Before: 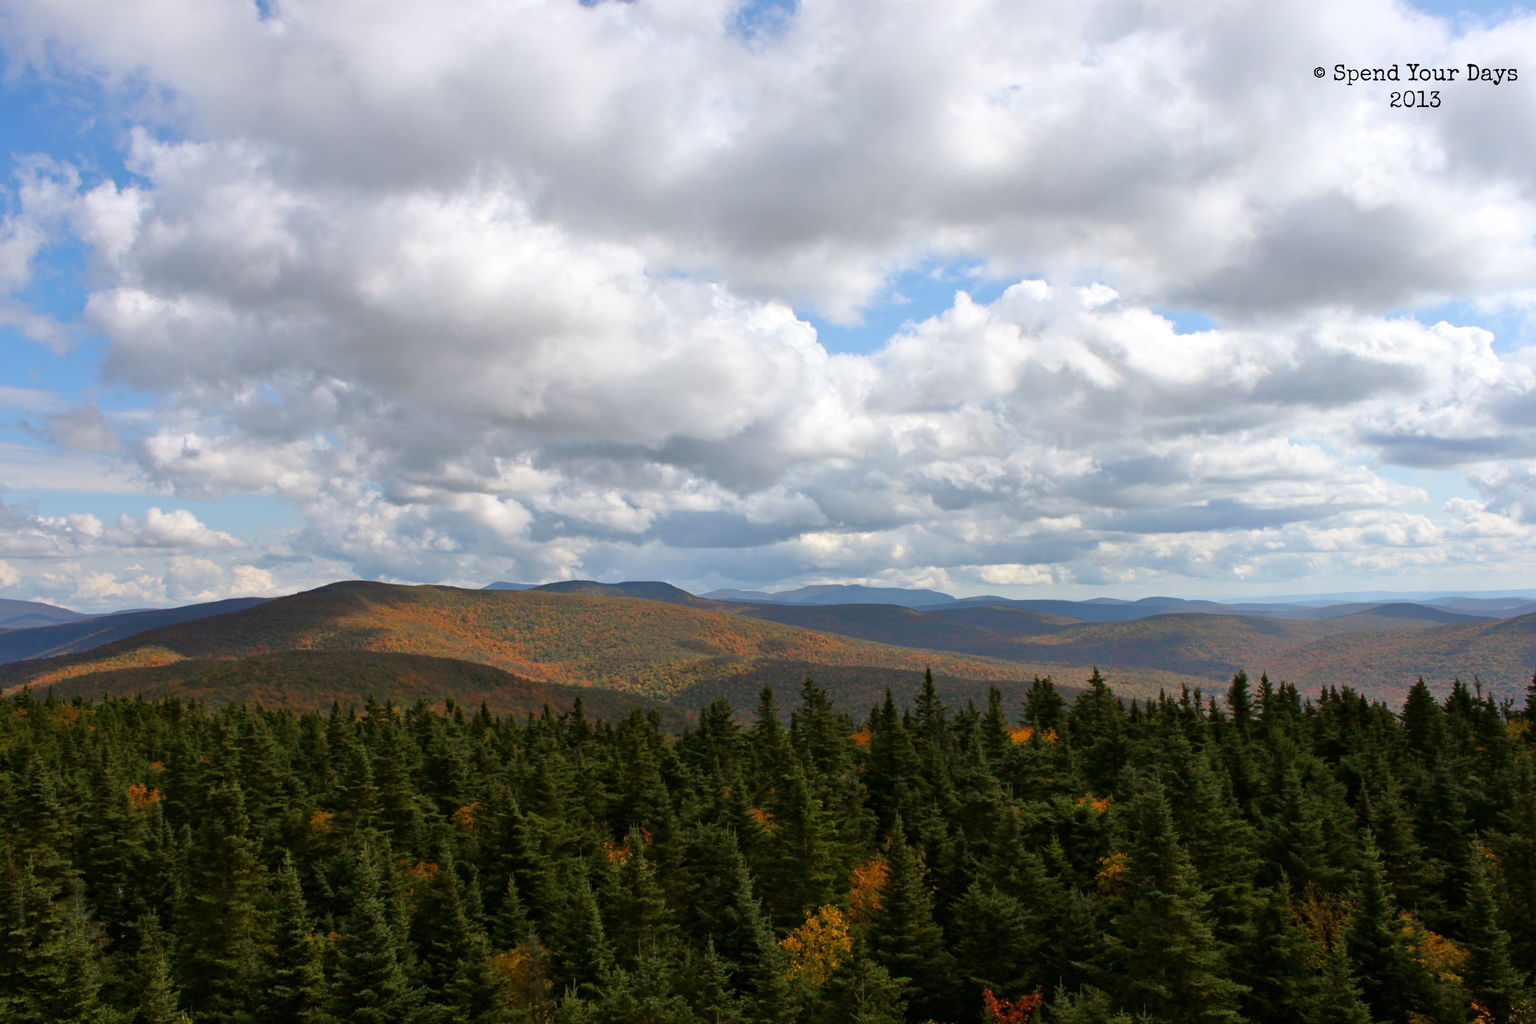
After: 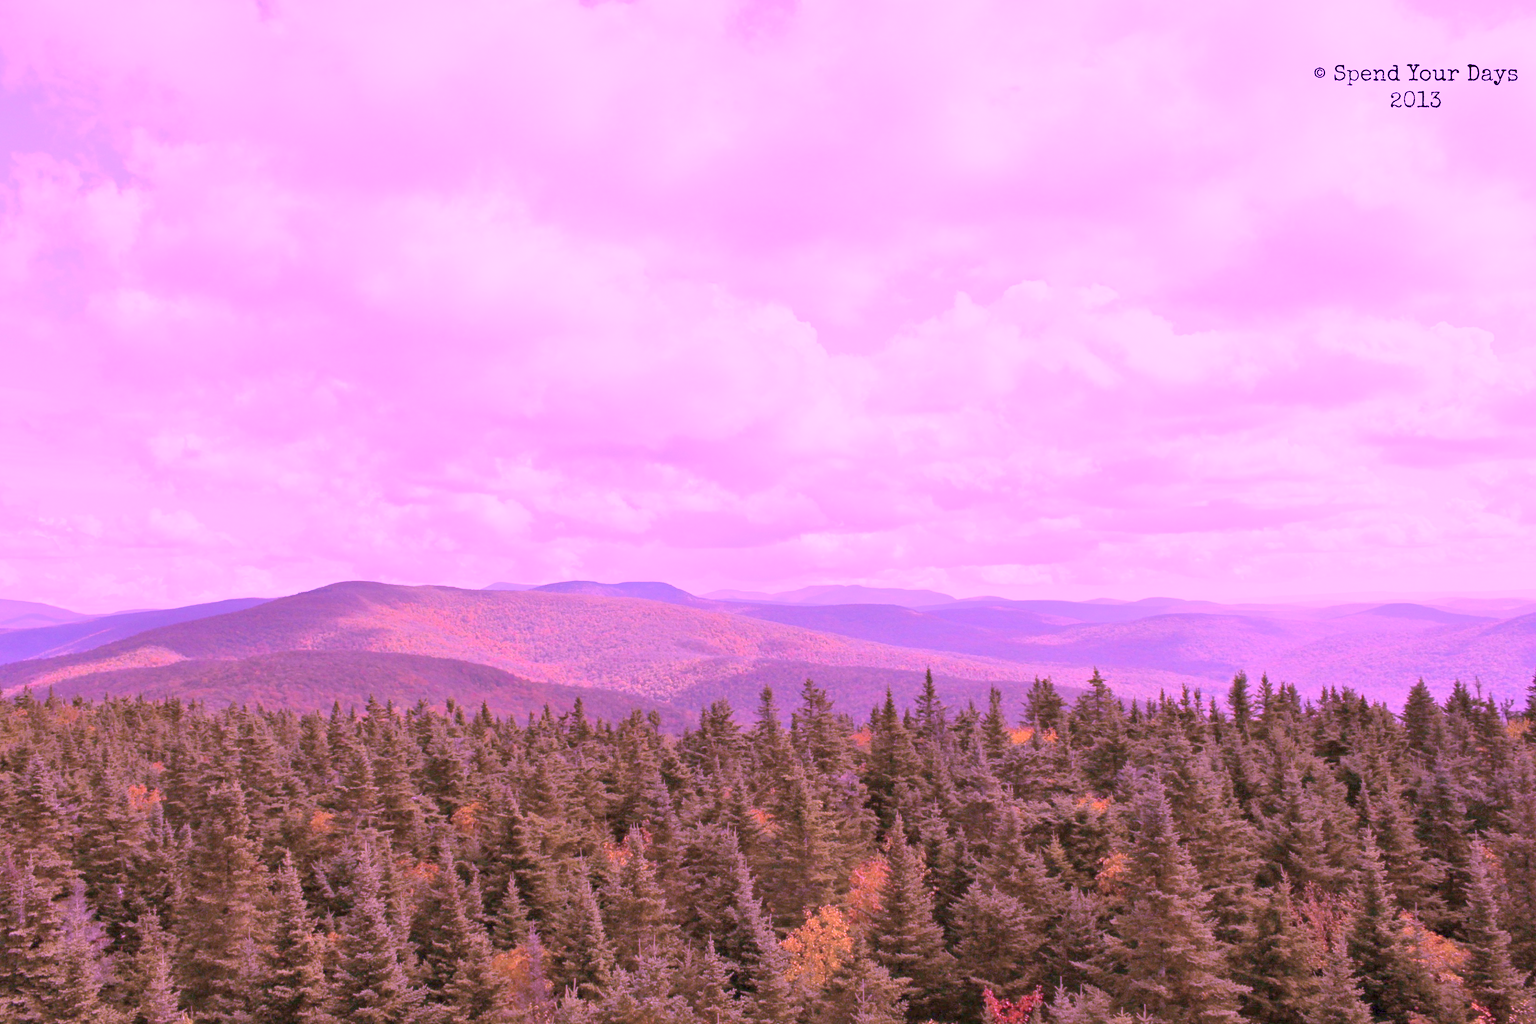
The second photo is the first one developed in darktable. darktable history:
color calibration: illuminant custom, x 0.261, y 0.521, temperature 7054.11 K
color balance rgb: shadows lift › chroma 7.23%, shadows lift › hue 246.48°, highlights gain › chroma 5.38%, highlights gain › hue 196.93°, white fulcrum 1 EV
